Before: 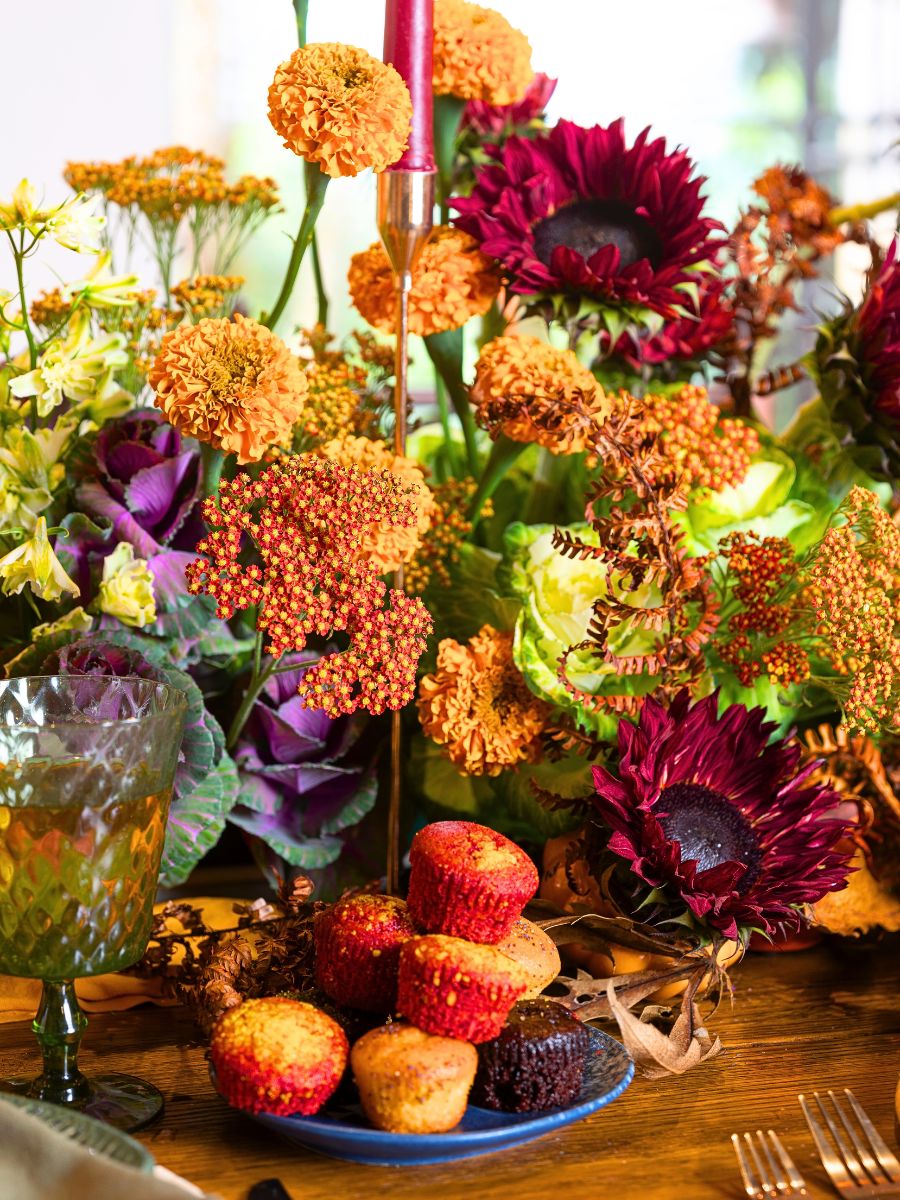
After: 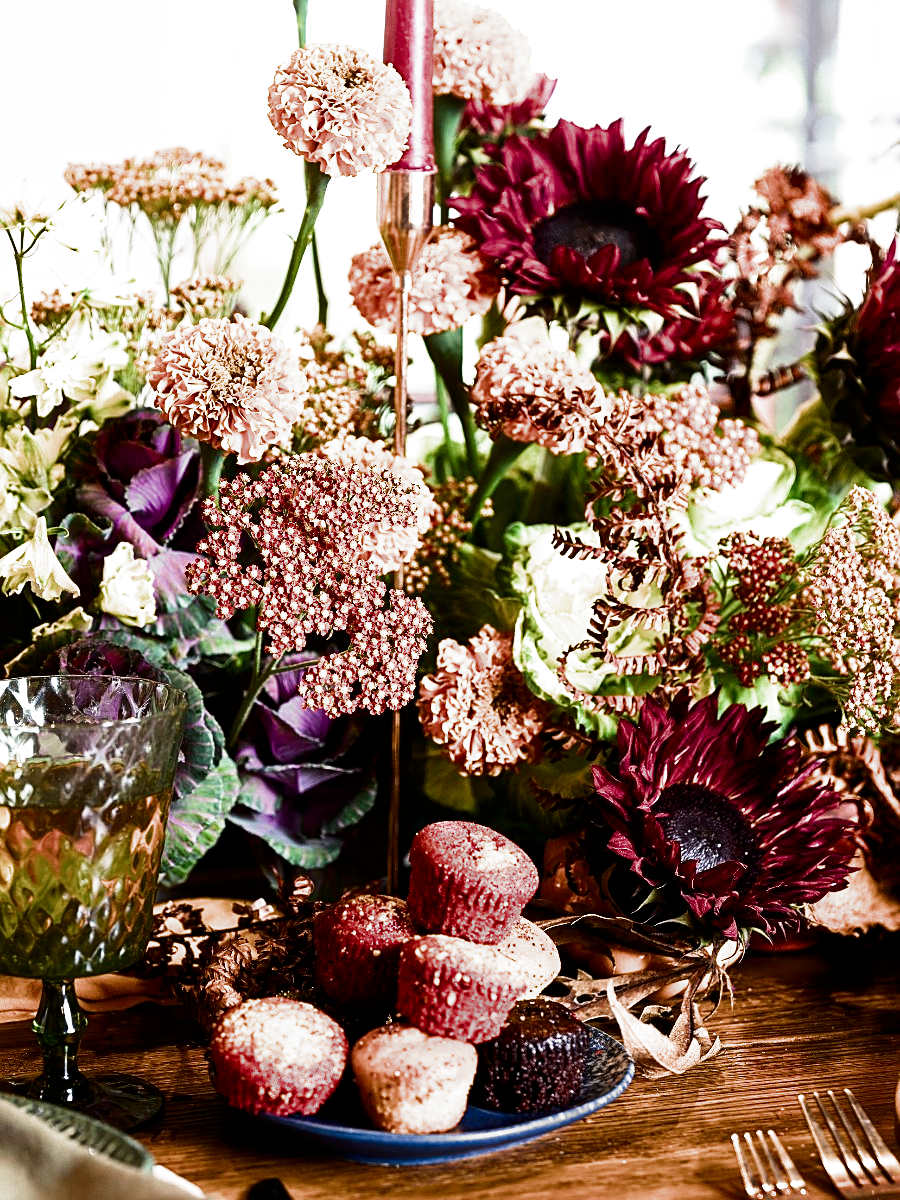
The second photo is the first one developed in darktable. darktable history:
filmic rgb: black relative exposure -7.98 EV, white relative exposure 2.18 EV, hardness 6.94, add noise in highlights 0.001, color science v3 (2019), use custom middle-gray values true, contrast in highlights soft
contrast brightness saturation: contrast 0.298
sharpen: on, module defaults
